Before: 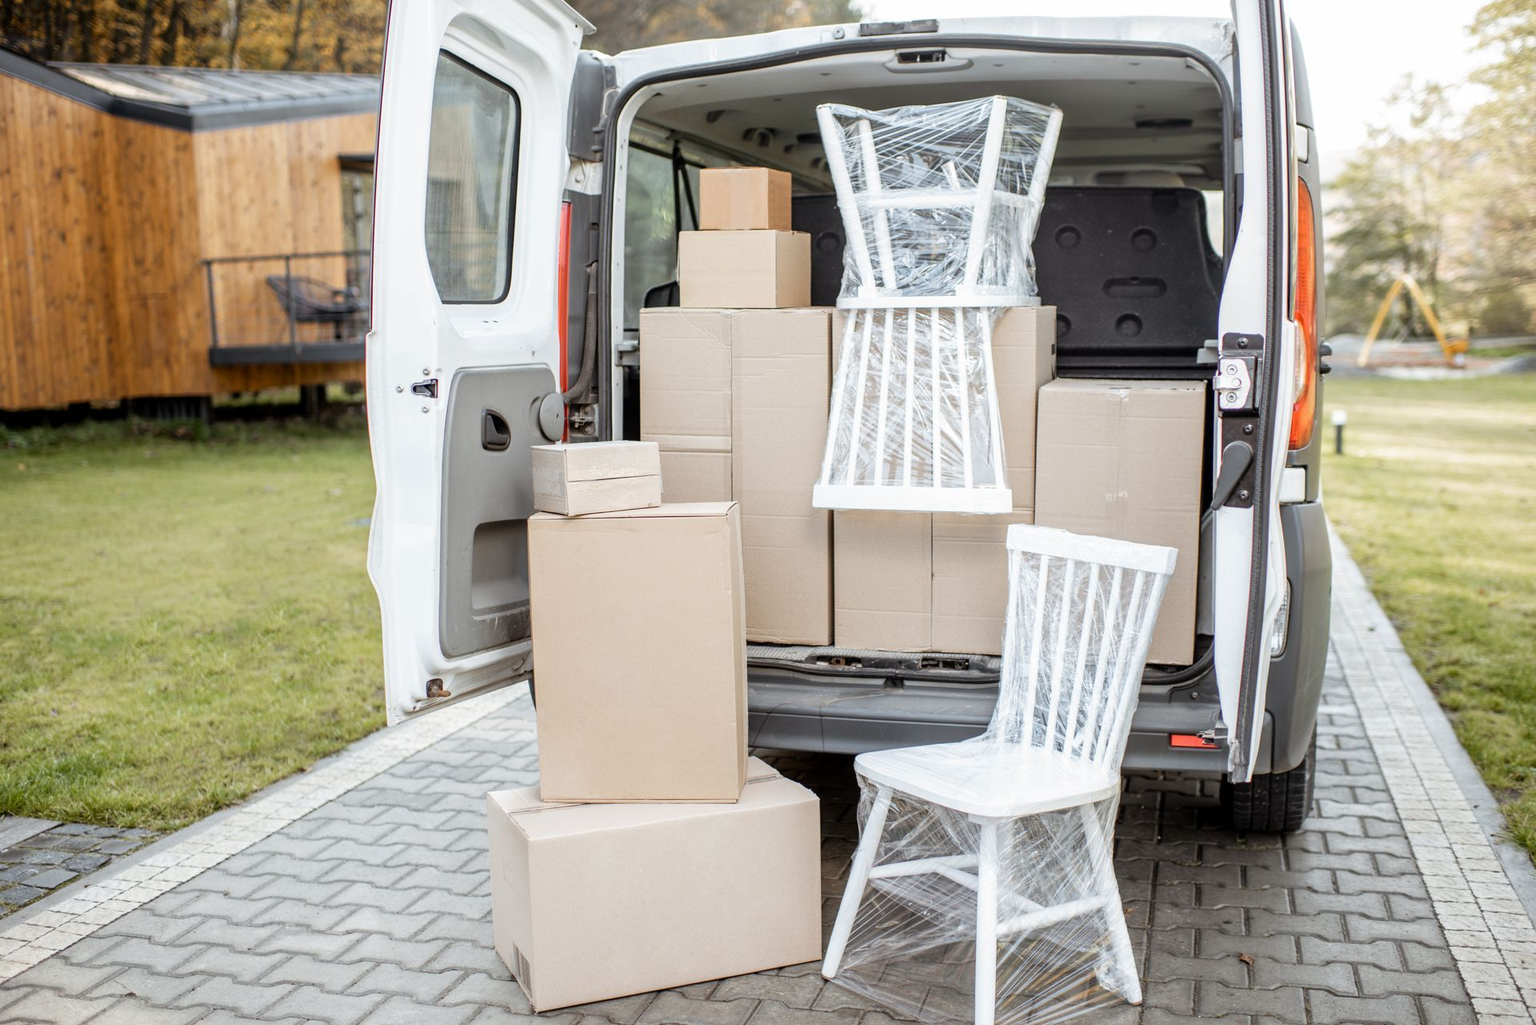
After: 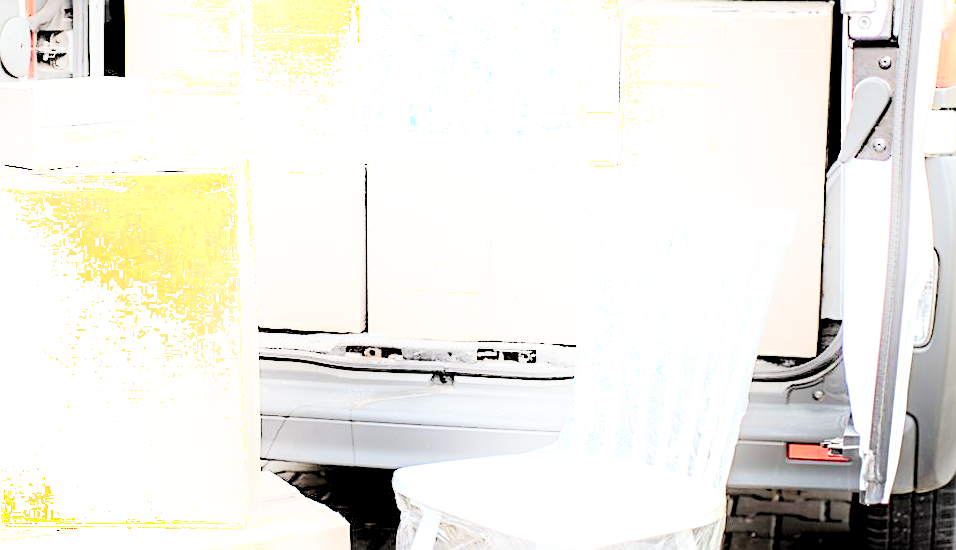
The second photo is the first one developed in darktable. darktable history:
levels: levels [0.036, 0.364, 0.827]
crop: left 35.157%, top 37.013%, right 15.022%, bottom 19.991%
sharpen: on, module defaults
shadows and highlights: shadows -89.73, highlights 90.69, highlights color adjustment 0.701%, soften with gaussian
